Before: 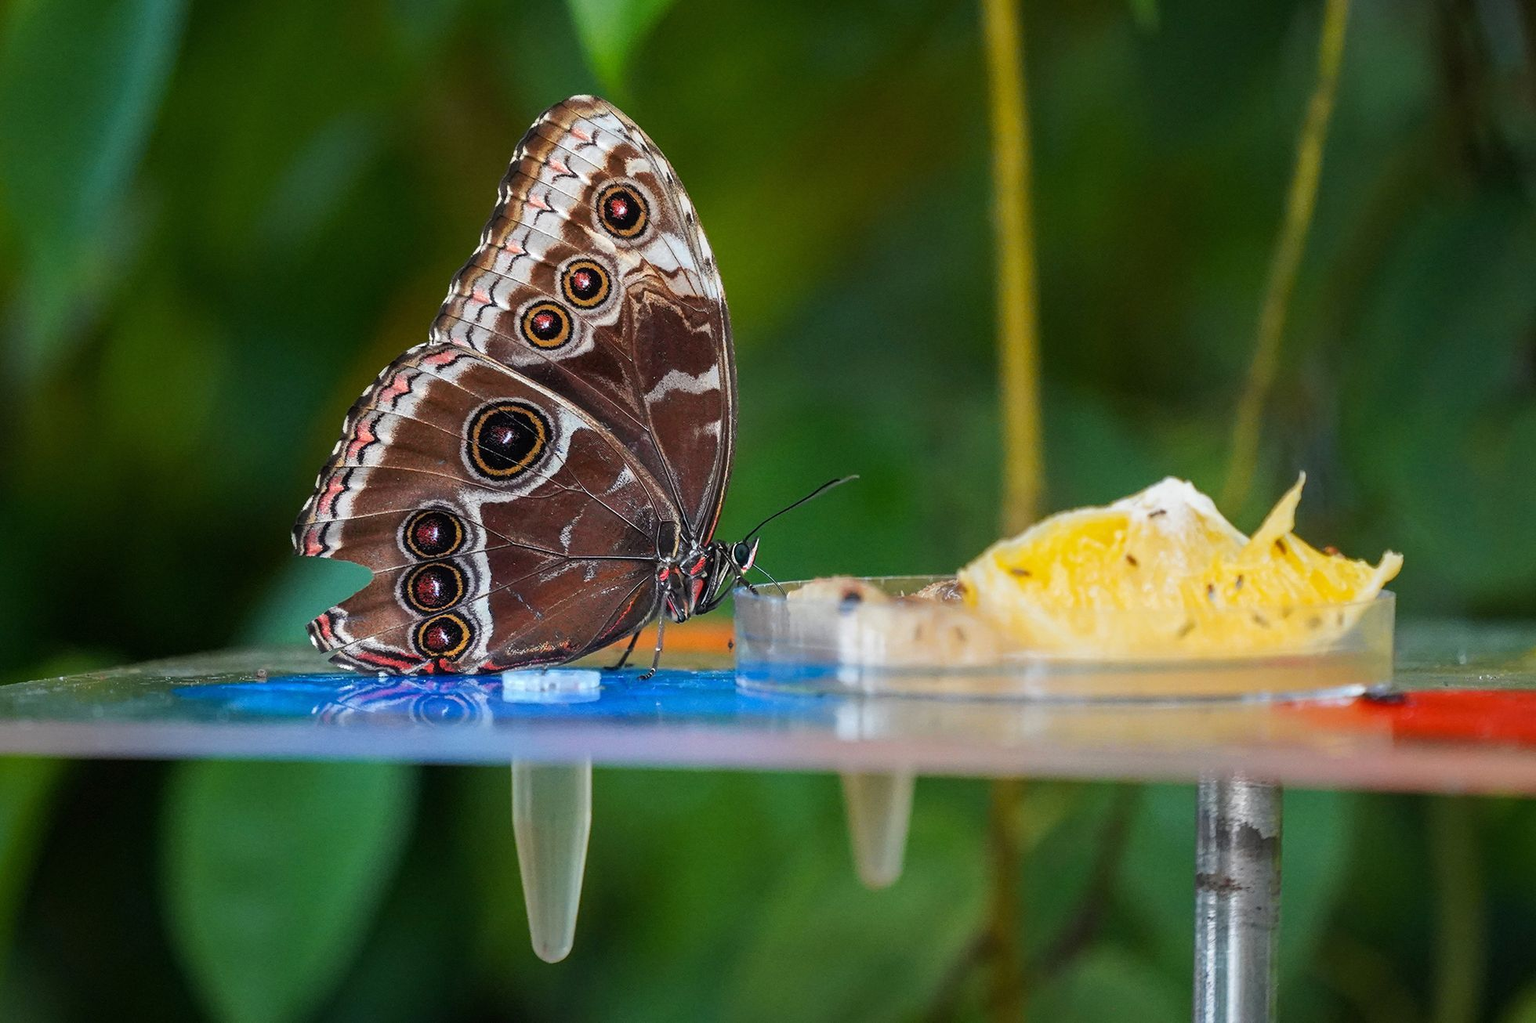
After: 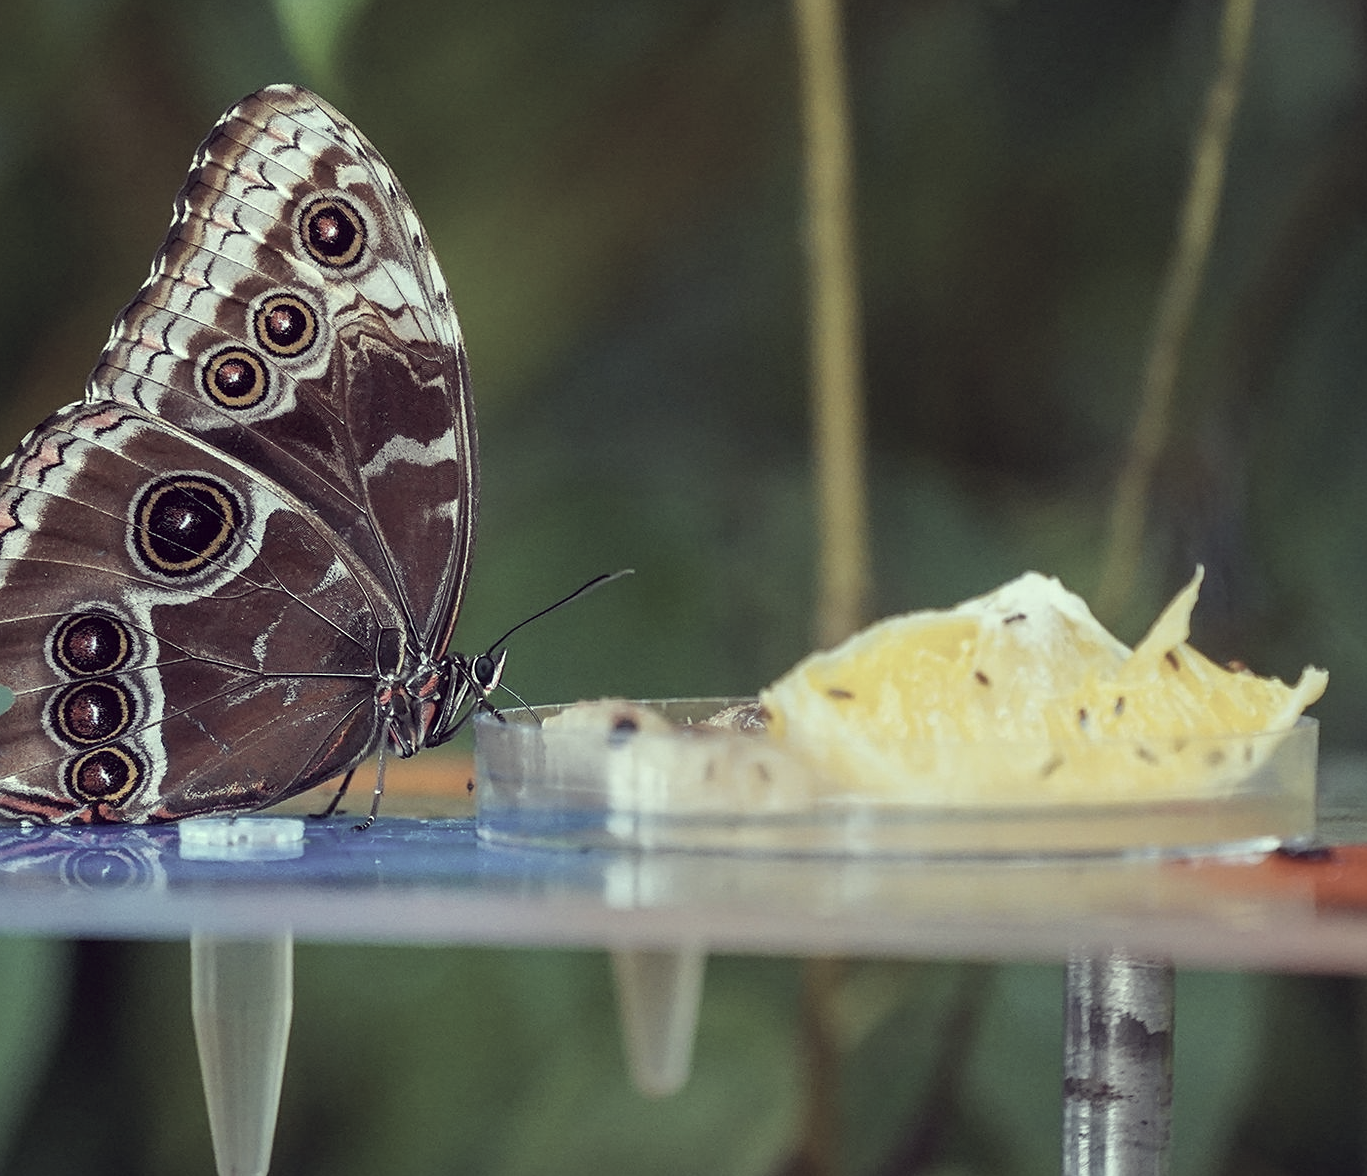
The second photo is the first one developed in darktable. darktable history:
sharpen: amount 0.215
color correction: highlights a* -20.94, highlights b* 20.19, shadows a* 19.6, shadows b* -20.21, saturation 0.425
crop and rotate: left 23.668%, top 2.866%, right 6.542%, bottom 7.027%
